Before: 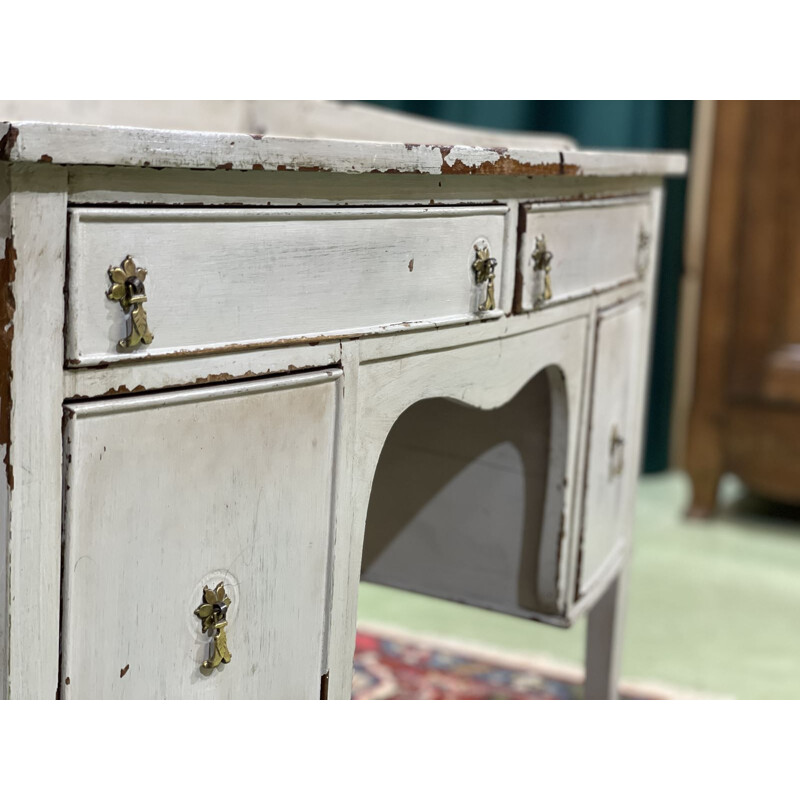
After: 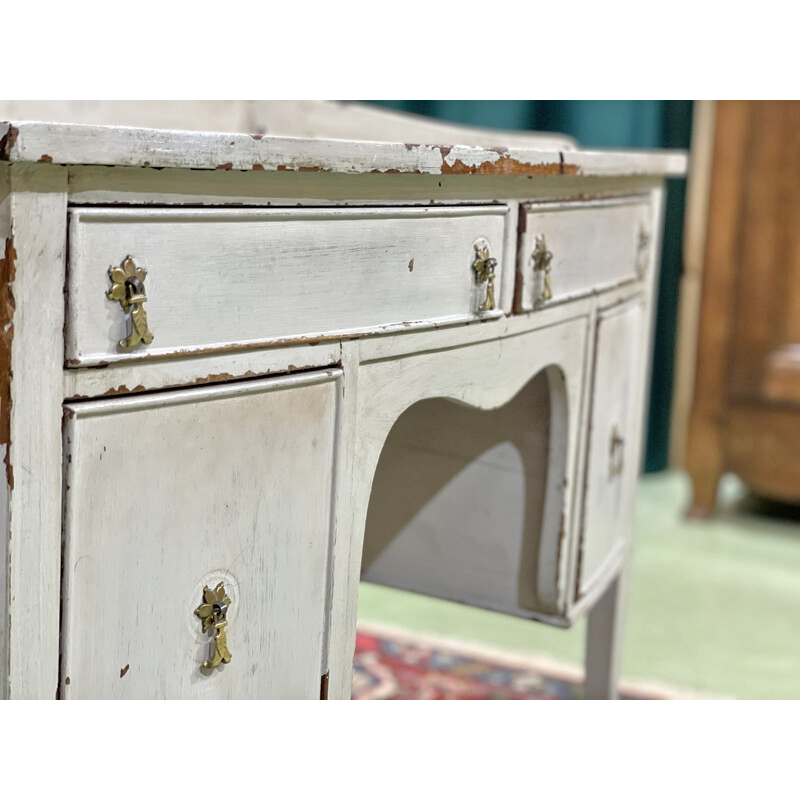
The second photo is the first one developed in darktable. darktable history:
tone equalizer: -7 EV 0.146 EV, -6 EV 0.573 EV, -5 EV 1.12 EV, -4 EV 1.32 EV, -3 EV 1.13 EV, -2 EV 0.6 EV, -1 EV 0.165 EV, mask exposure compensation -0.507 EV
